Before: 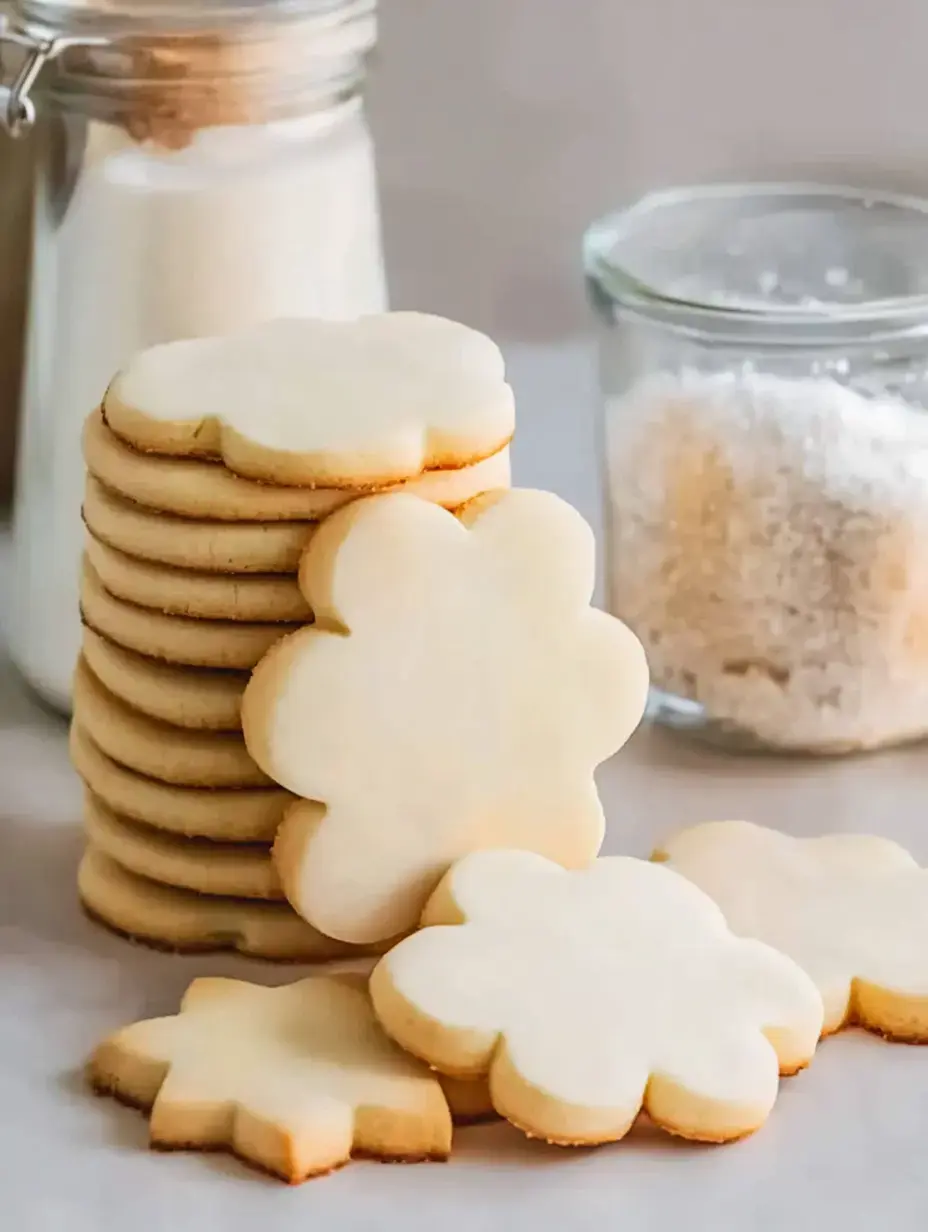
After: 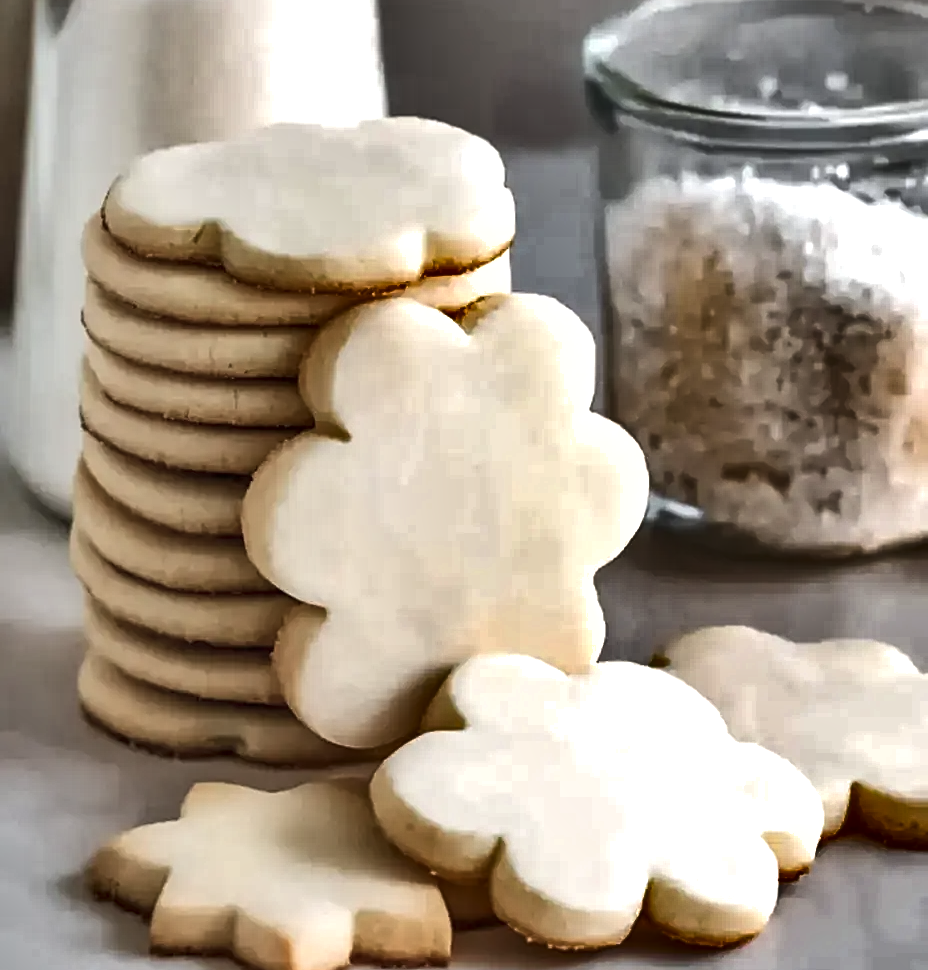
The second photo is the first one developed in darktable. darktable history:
crop and rotate: top 15.888%, bottom 5.364%
sharpen: amount 0.212
exposure: black level correction 0.001, exposure 0.016 EV, compensate highlight preservation false
local contrast: highlights 102%, shadows 98%, detail 119%, midtone range 0.2
color correction: highlights b* 0.031, saturation 0.599
shadows and highlights: shadows 20.74, highlights -80.9, soften with gaussian
tone equalizer: -8 EV -0.392 EV, -7 EV -0.387 EV, -6 EV -0.338 EV, -5 EV -0.25 EV, -3 EV 0.214 EV, -2 EV 0.316 EV, -1 EV 0.408 EV, +0 EV 0.392 EV, edges refinement/feathering 500, mask exposure compensation -1.57 EV, preserve details no
